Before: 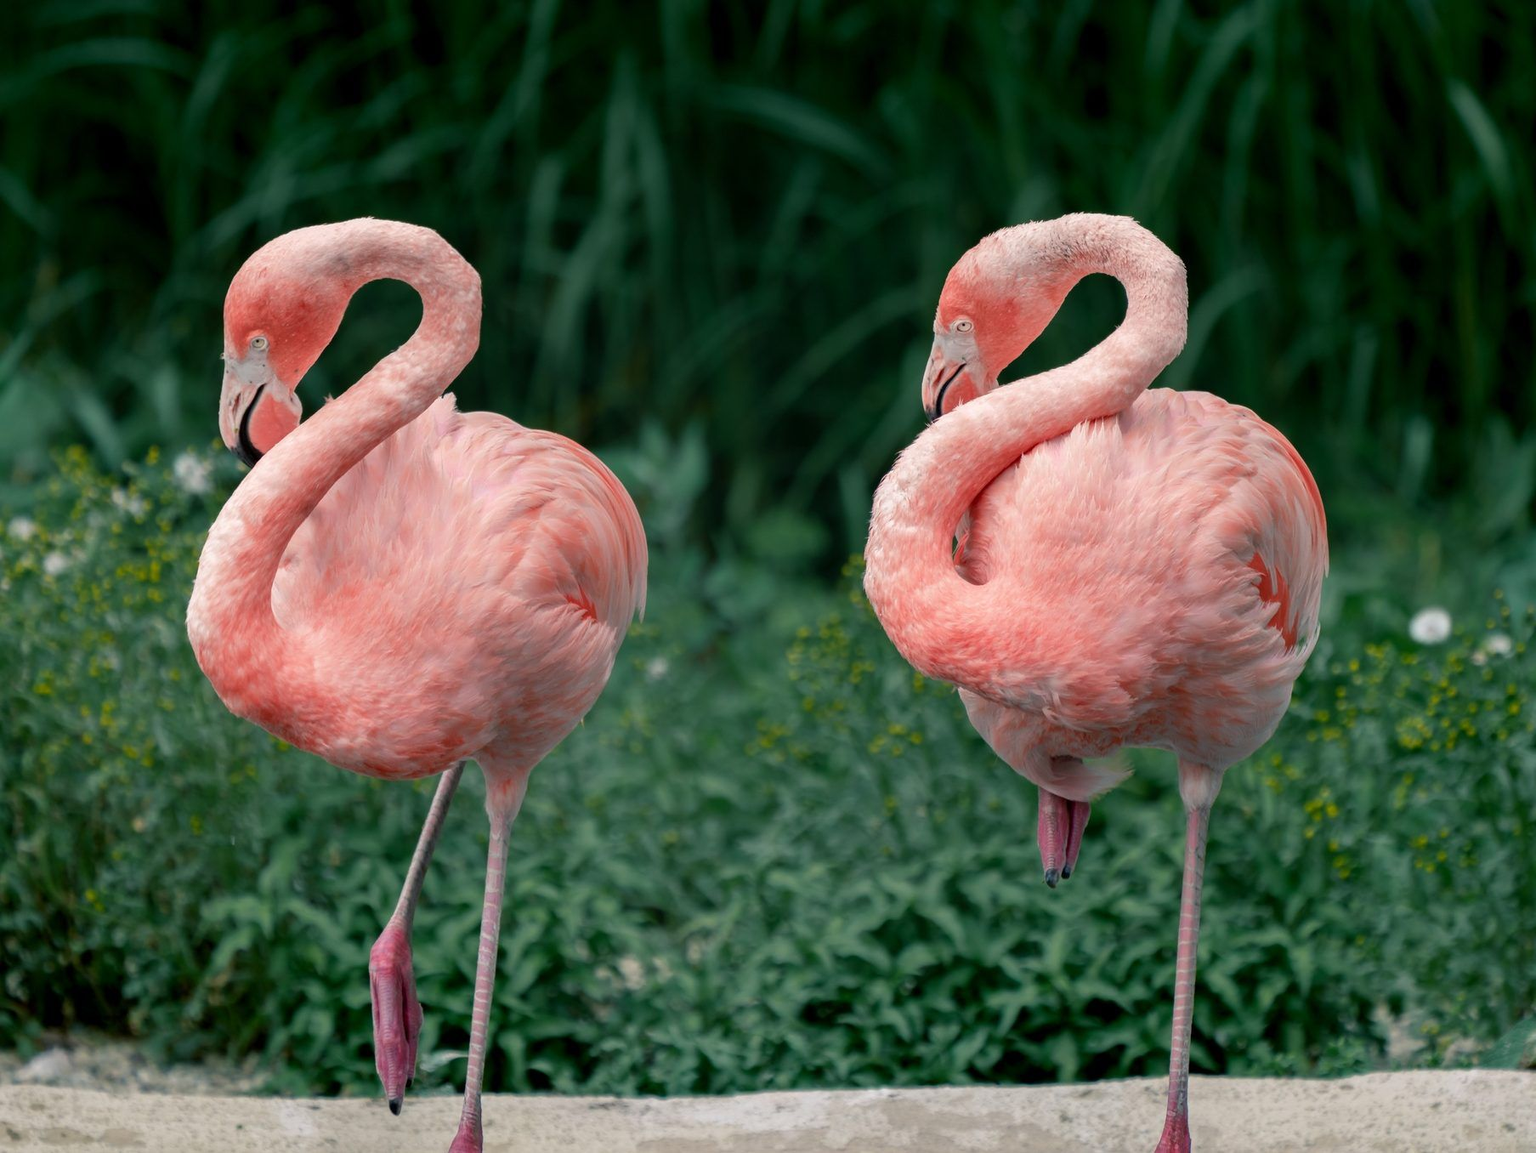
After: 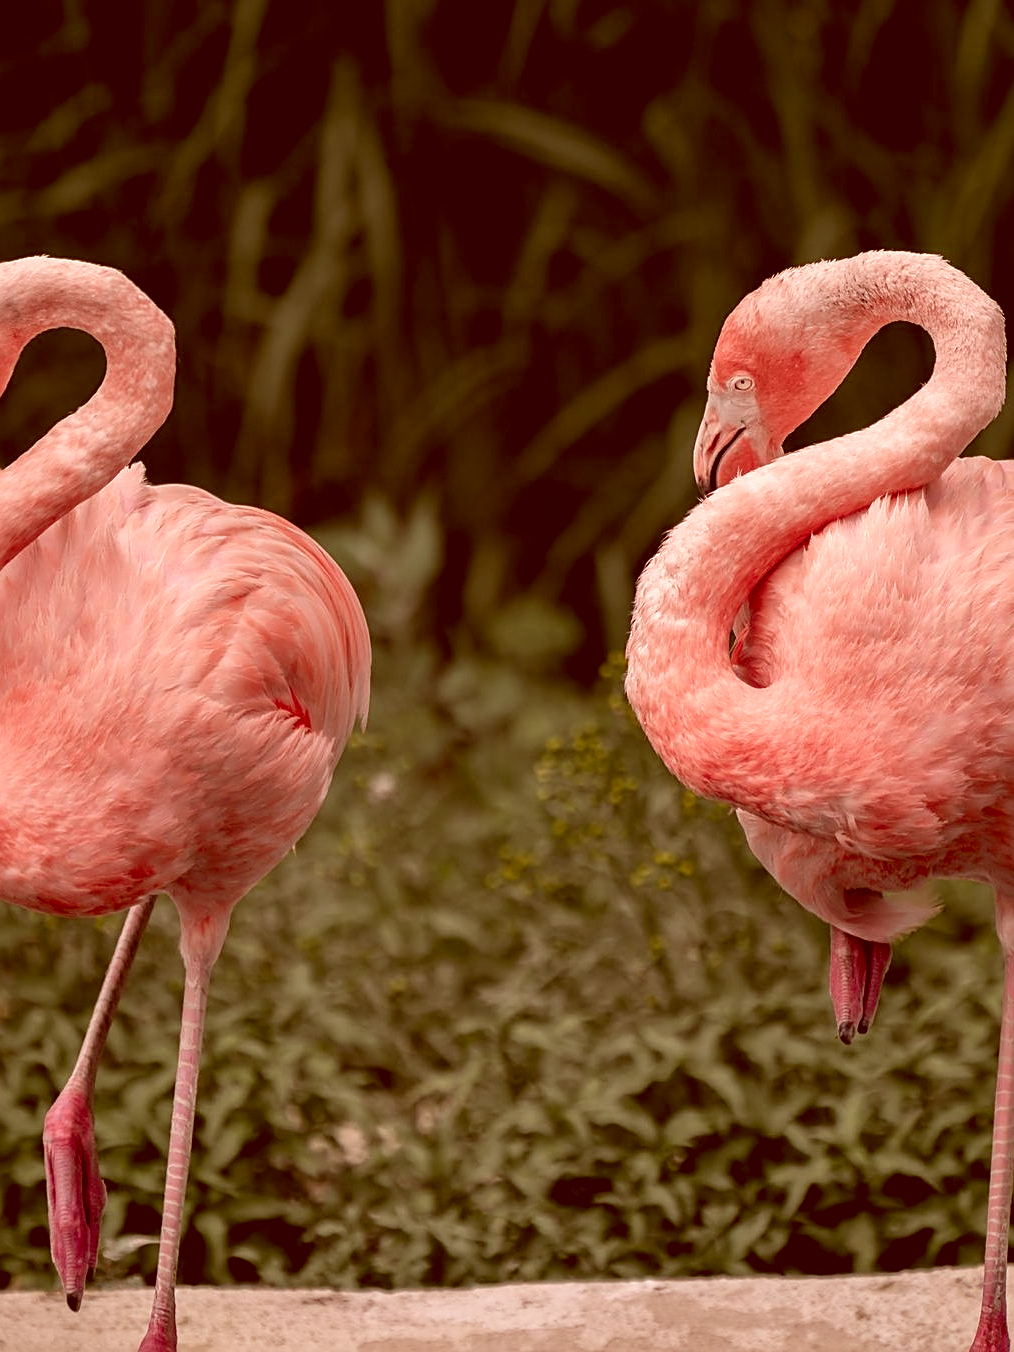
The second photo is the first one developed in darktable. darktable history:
local contrast: mode bilateral grid, contrast 20, coarseness 50, detail 130%, midtone range 0.2
sharpen: on, module defaults
color correction: highlights a* 9.03, highlights b* 8.71, shadows a* 40, shadows b* 40, saturation 0.8
crop: left 21.674%, right 22.086%
